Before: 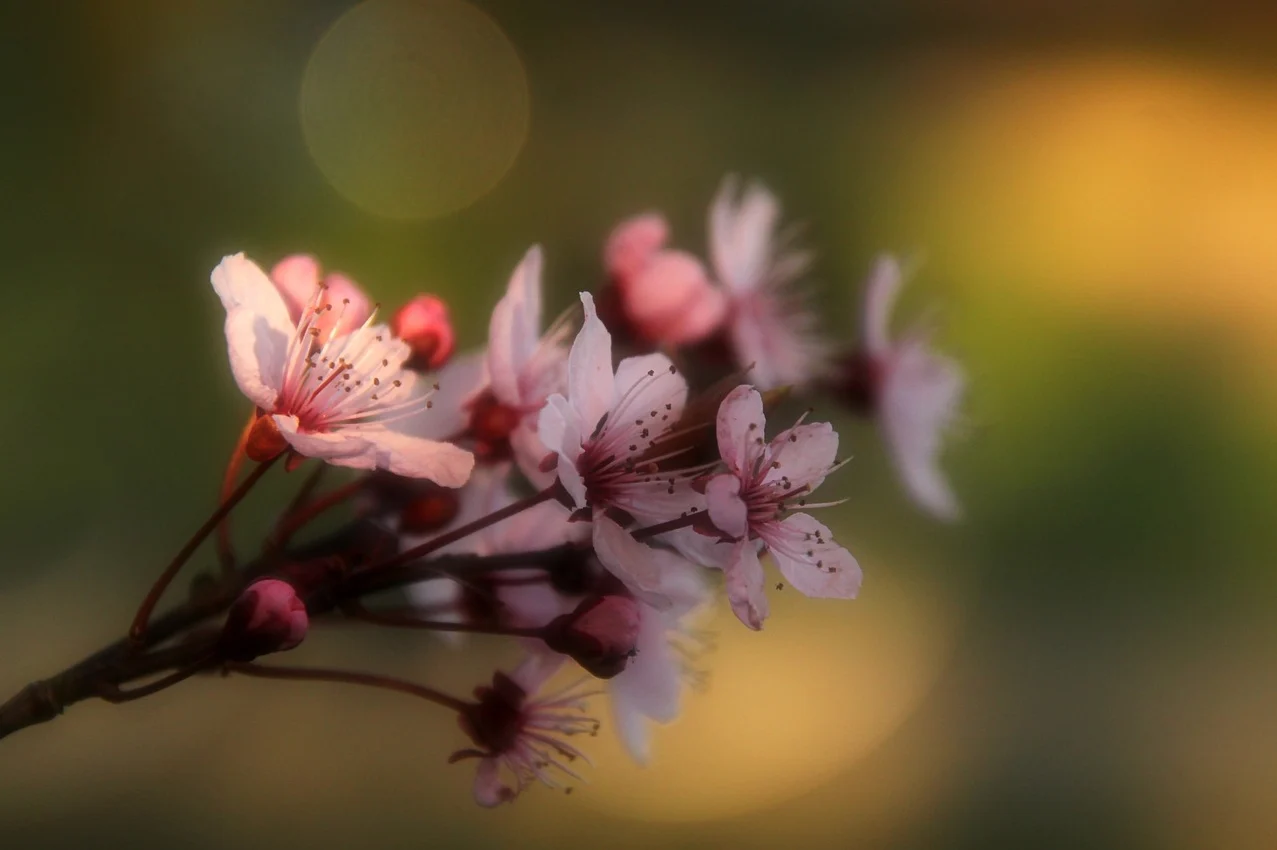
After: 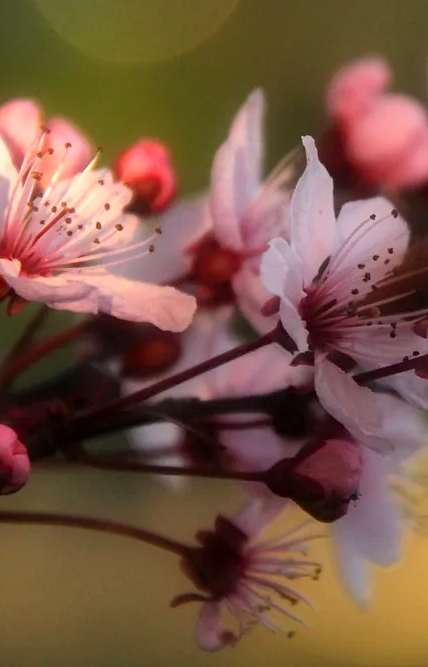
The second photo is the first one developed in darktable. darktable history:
crop and rotate: left 21.77%, top 18.528%, right 44.676%, bottom 2.997%
exposure: exposure 0.191 EV, compensate highlight preservation false
tone equalizer: on, module defaults
haze removal: compatibility mode true, adaptive false
shadows and highlights: shadows 52.42, soften with gaussian
